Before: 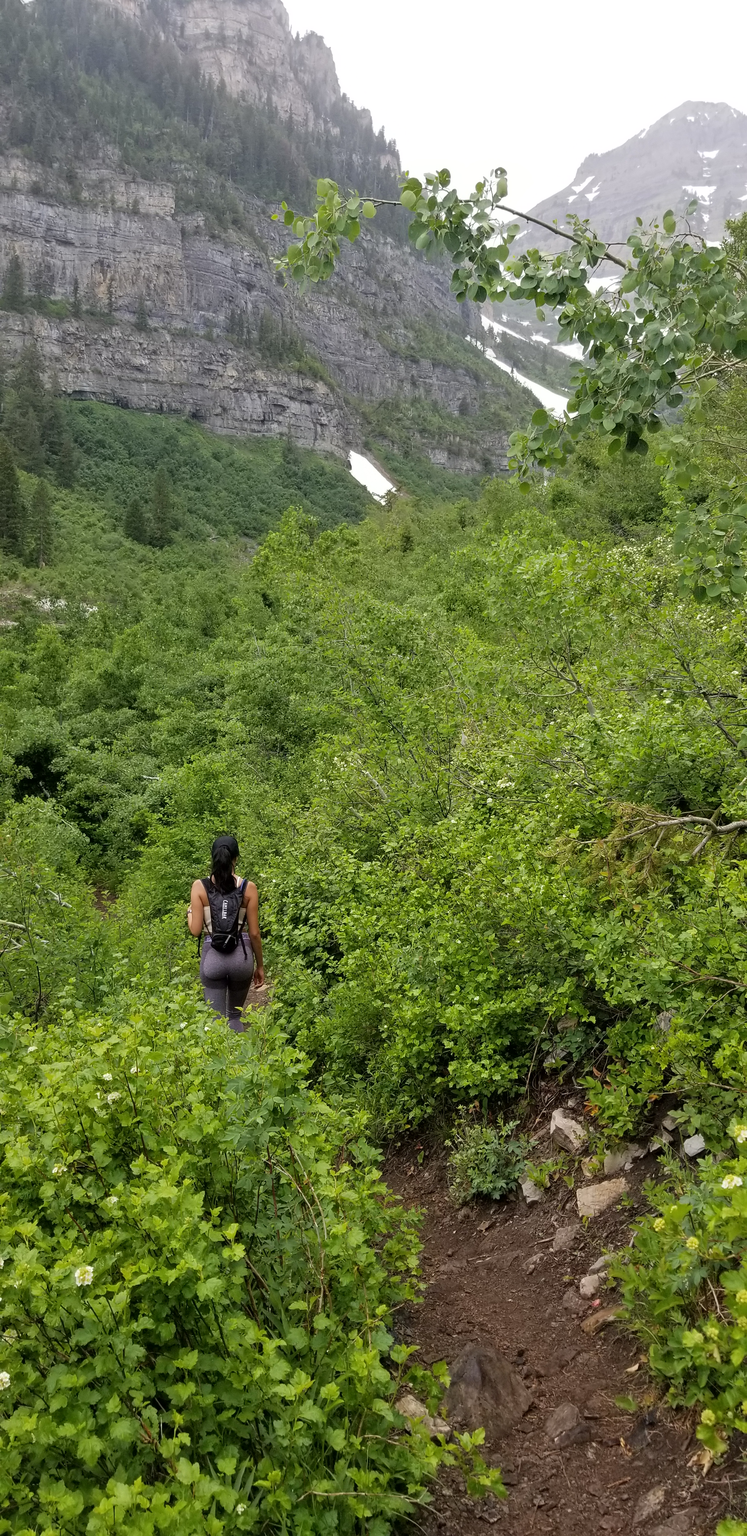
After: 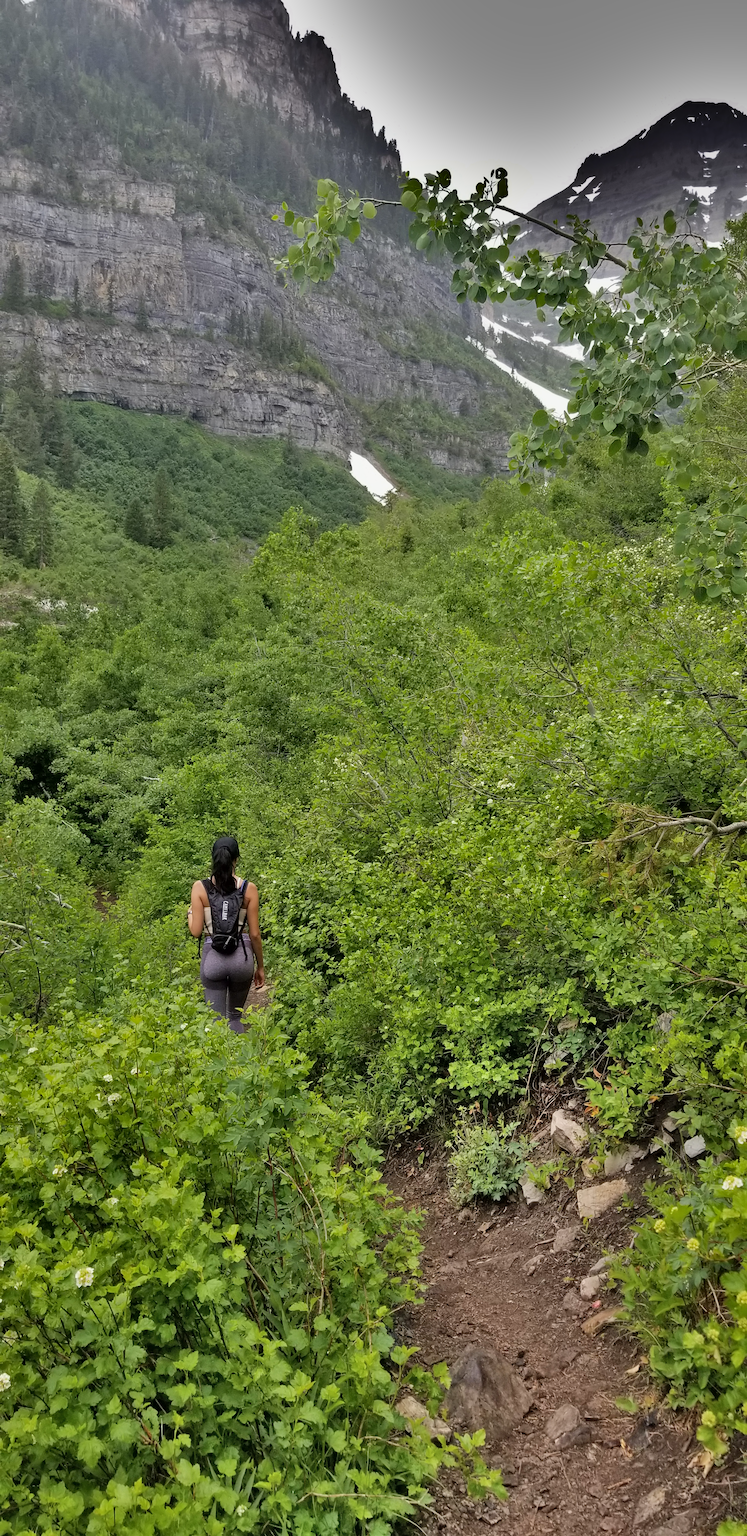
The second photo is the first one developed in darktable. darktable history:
crop: bottom 0.069%
shadows and highlights: radius 124.14, shadows 99.03, white point adjustment -3.09, highlights -99.11, soften with gaussian
